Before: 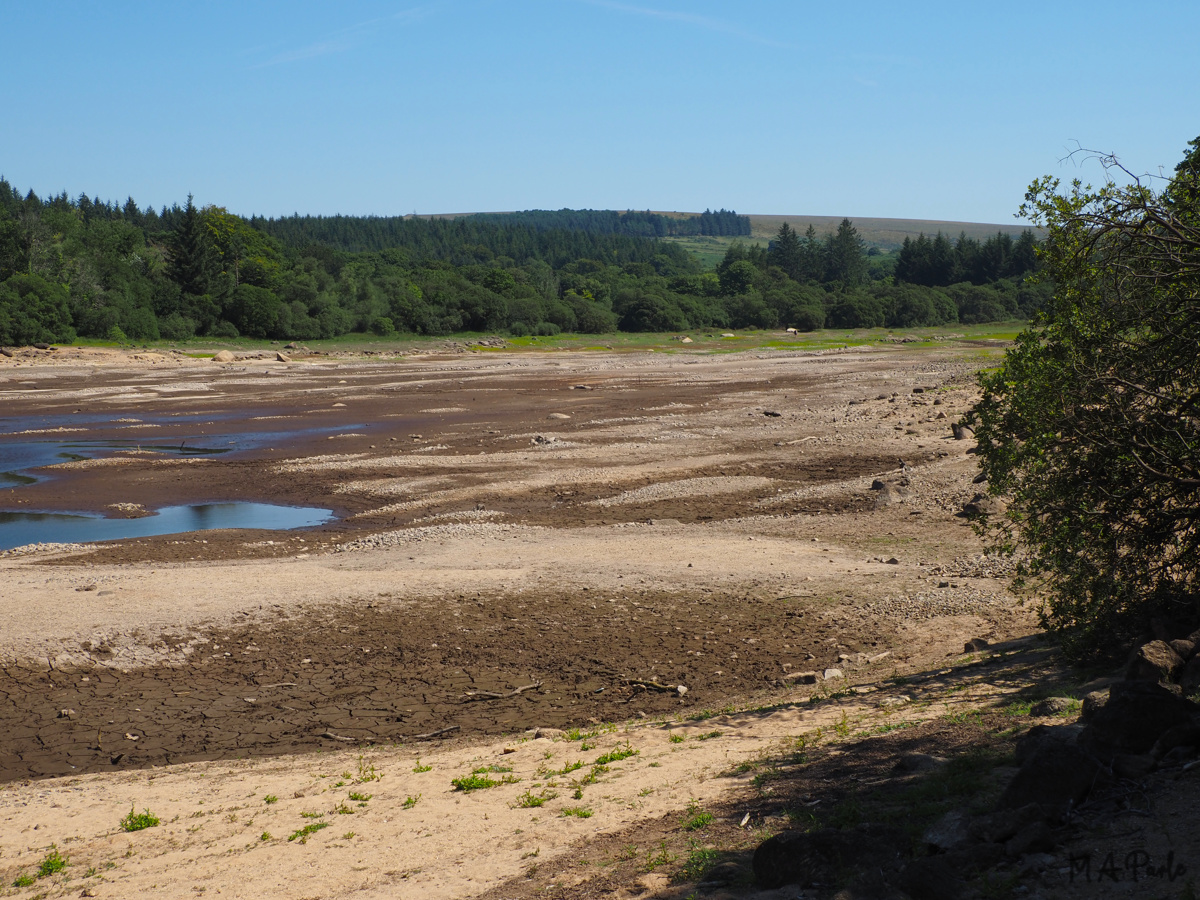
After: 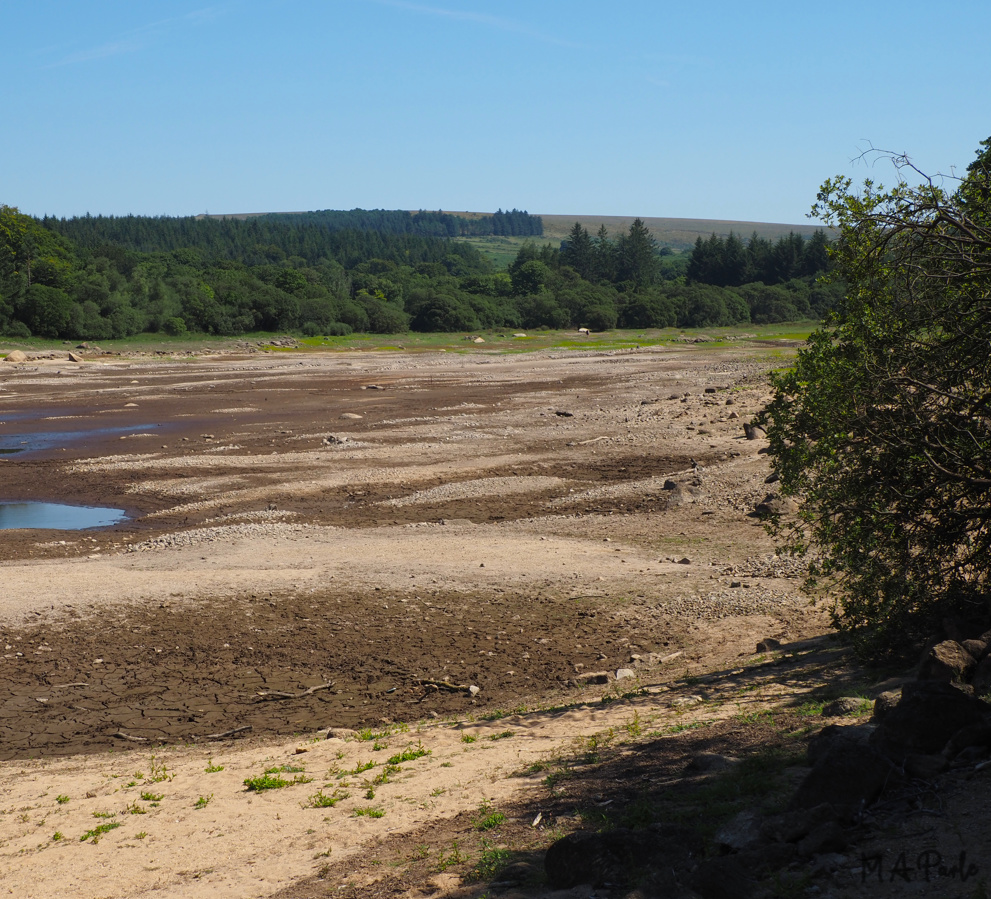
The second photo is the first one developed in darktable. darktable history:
crop: left 17.342%, bottom 0.042%
